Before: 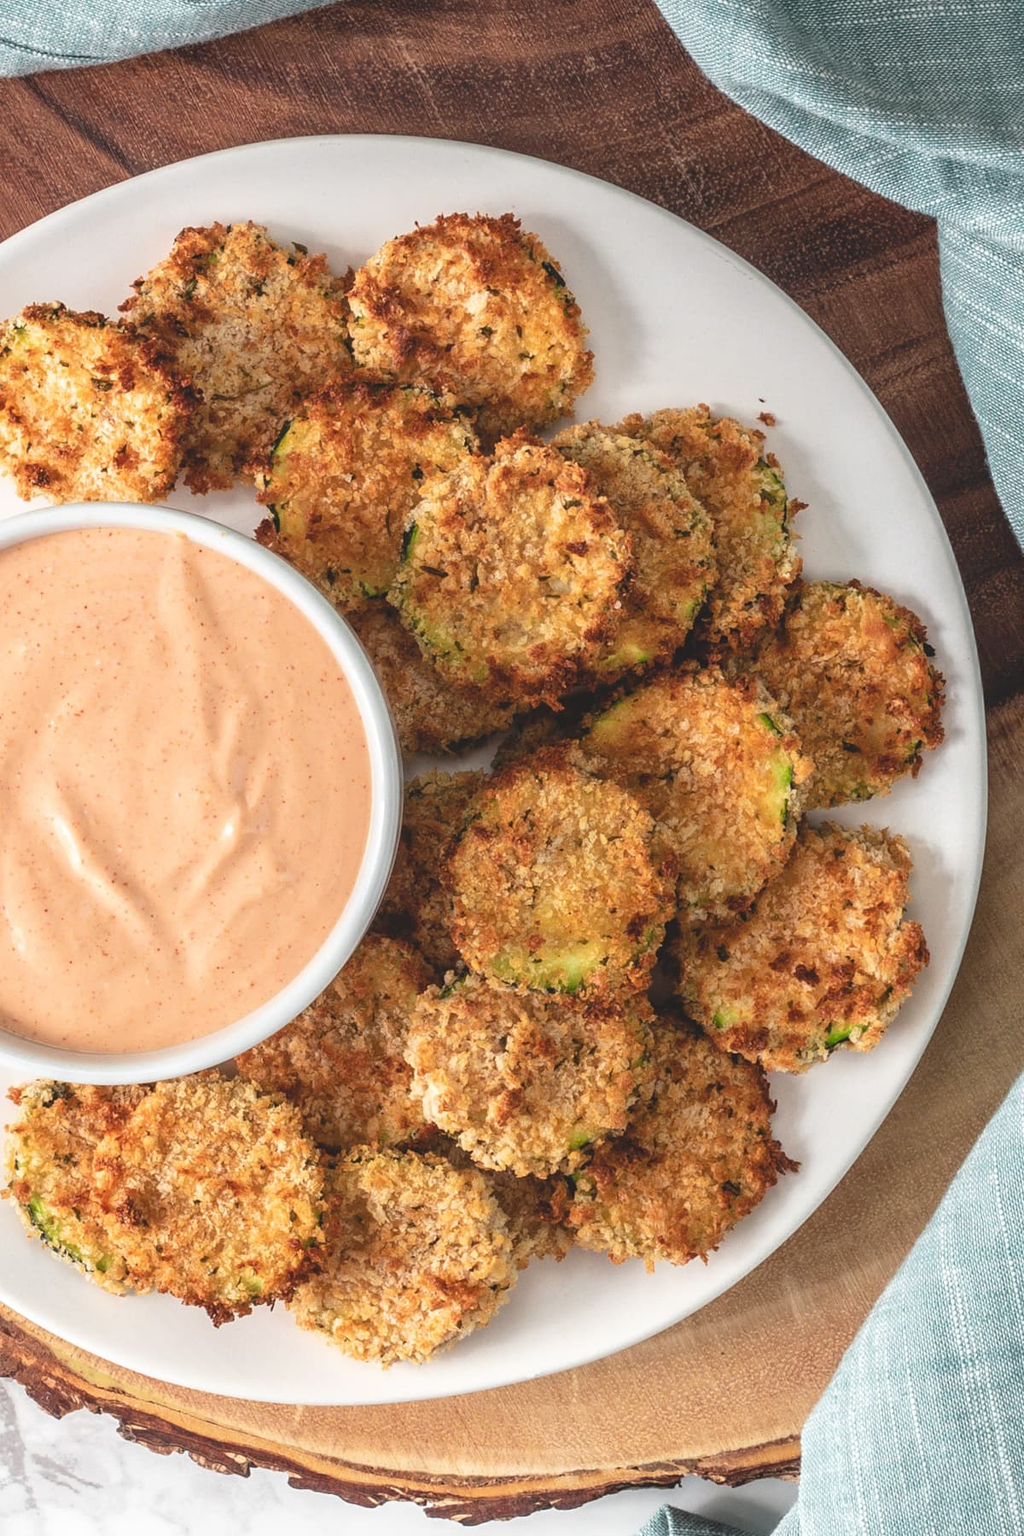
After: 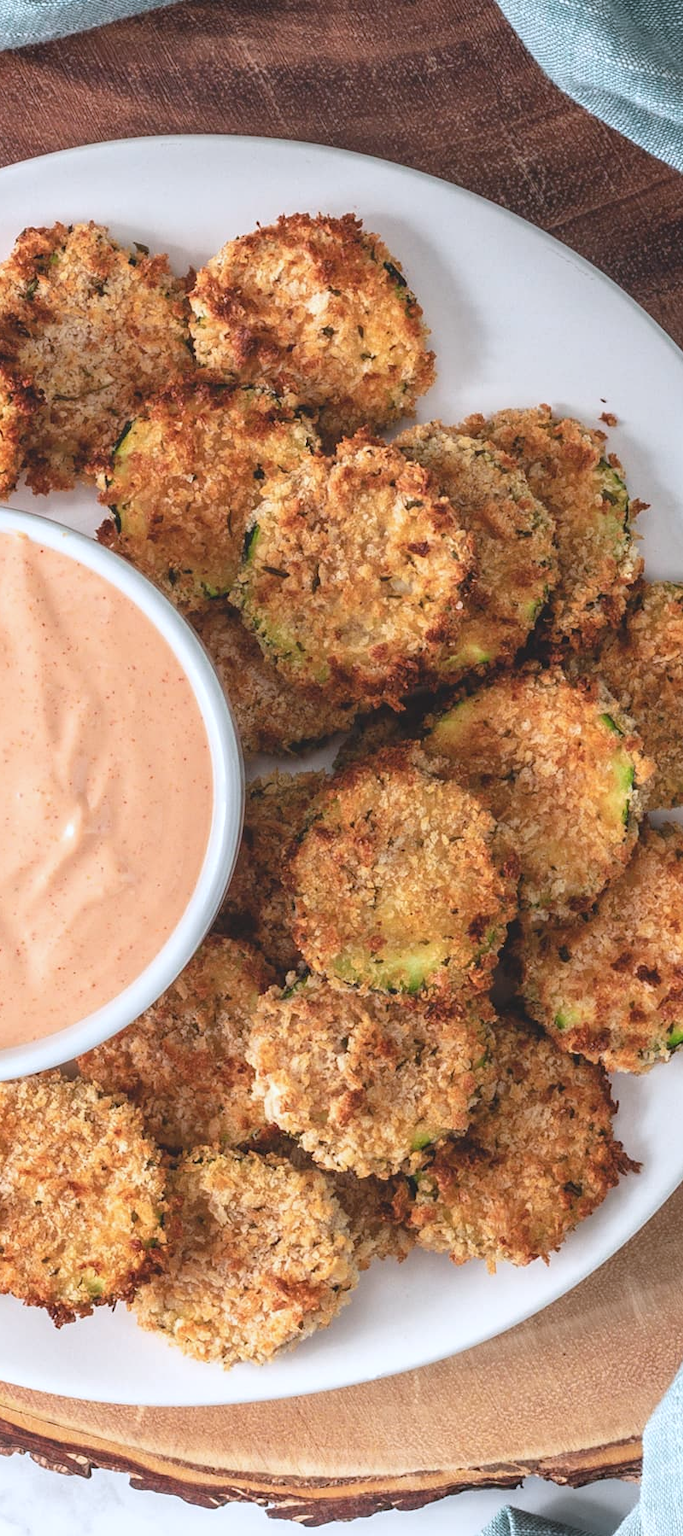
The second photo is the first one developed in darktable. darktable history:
crop and rotate: left 15.546%, right 17.787%
color correction: highlights a* -0.772, highlights b* -8.92
